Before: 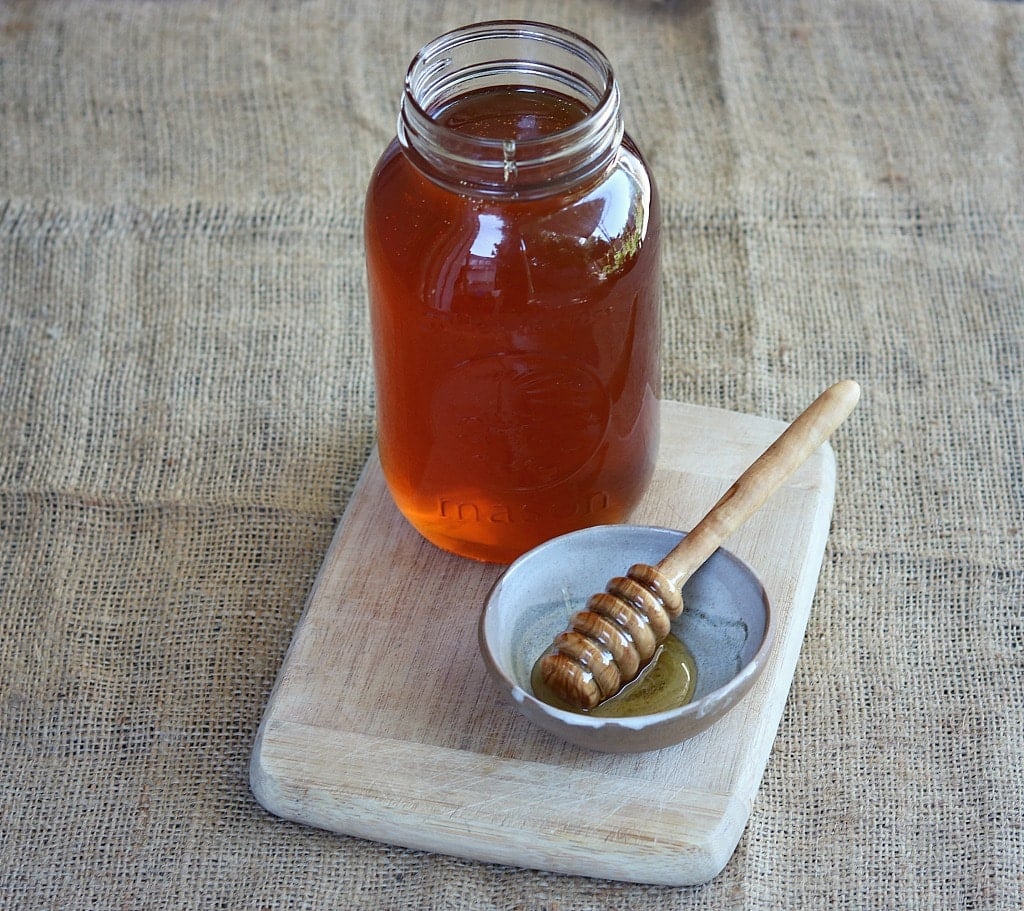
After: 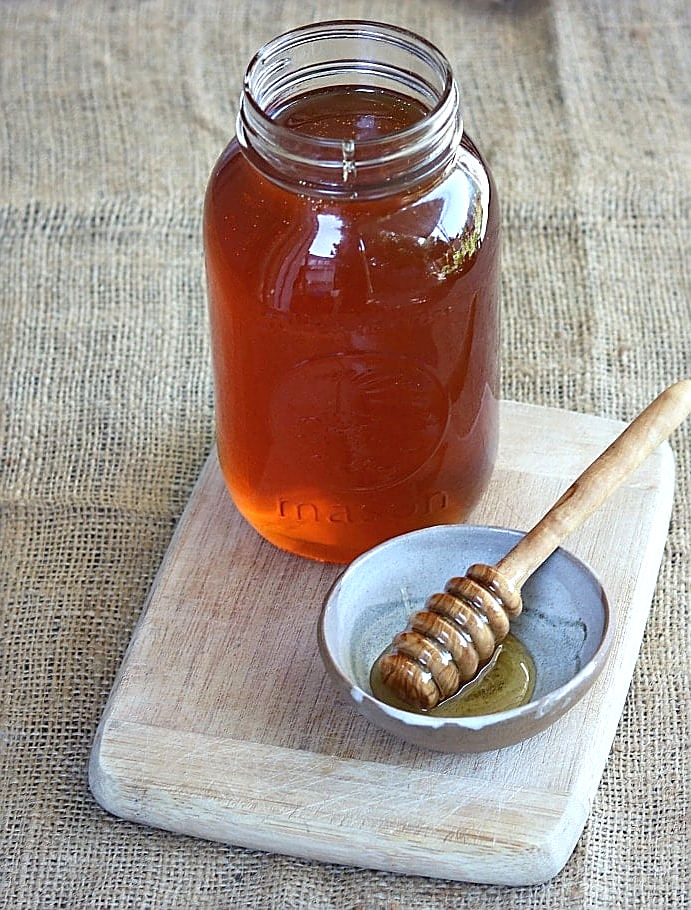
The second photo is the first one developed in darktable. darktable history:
sharpen: on, module defaults
exposure: exposure 0.378 EV, compensate highlight preservation false
crop and rotate: left 15.8%, right 16.629%
